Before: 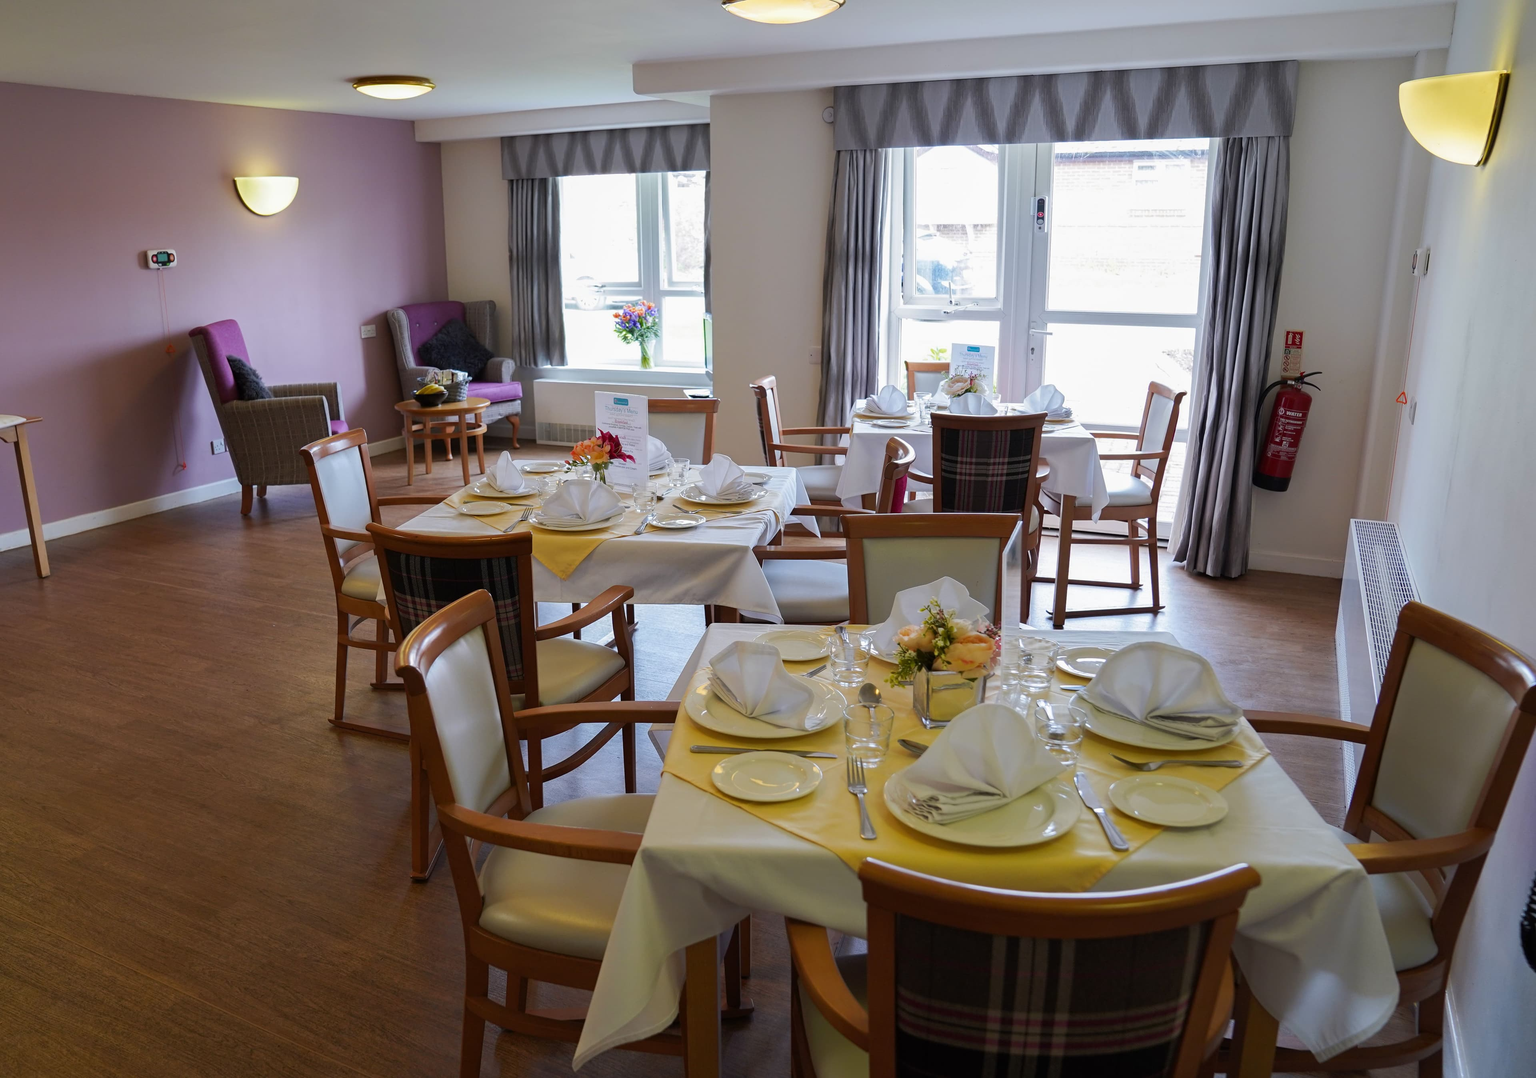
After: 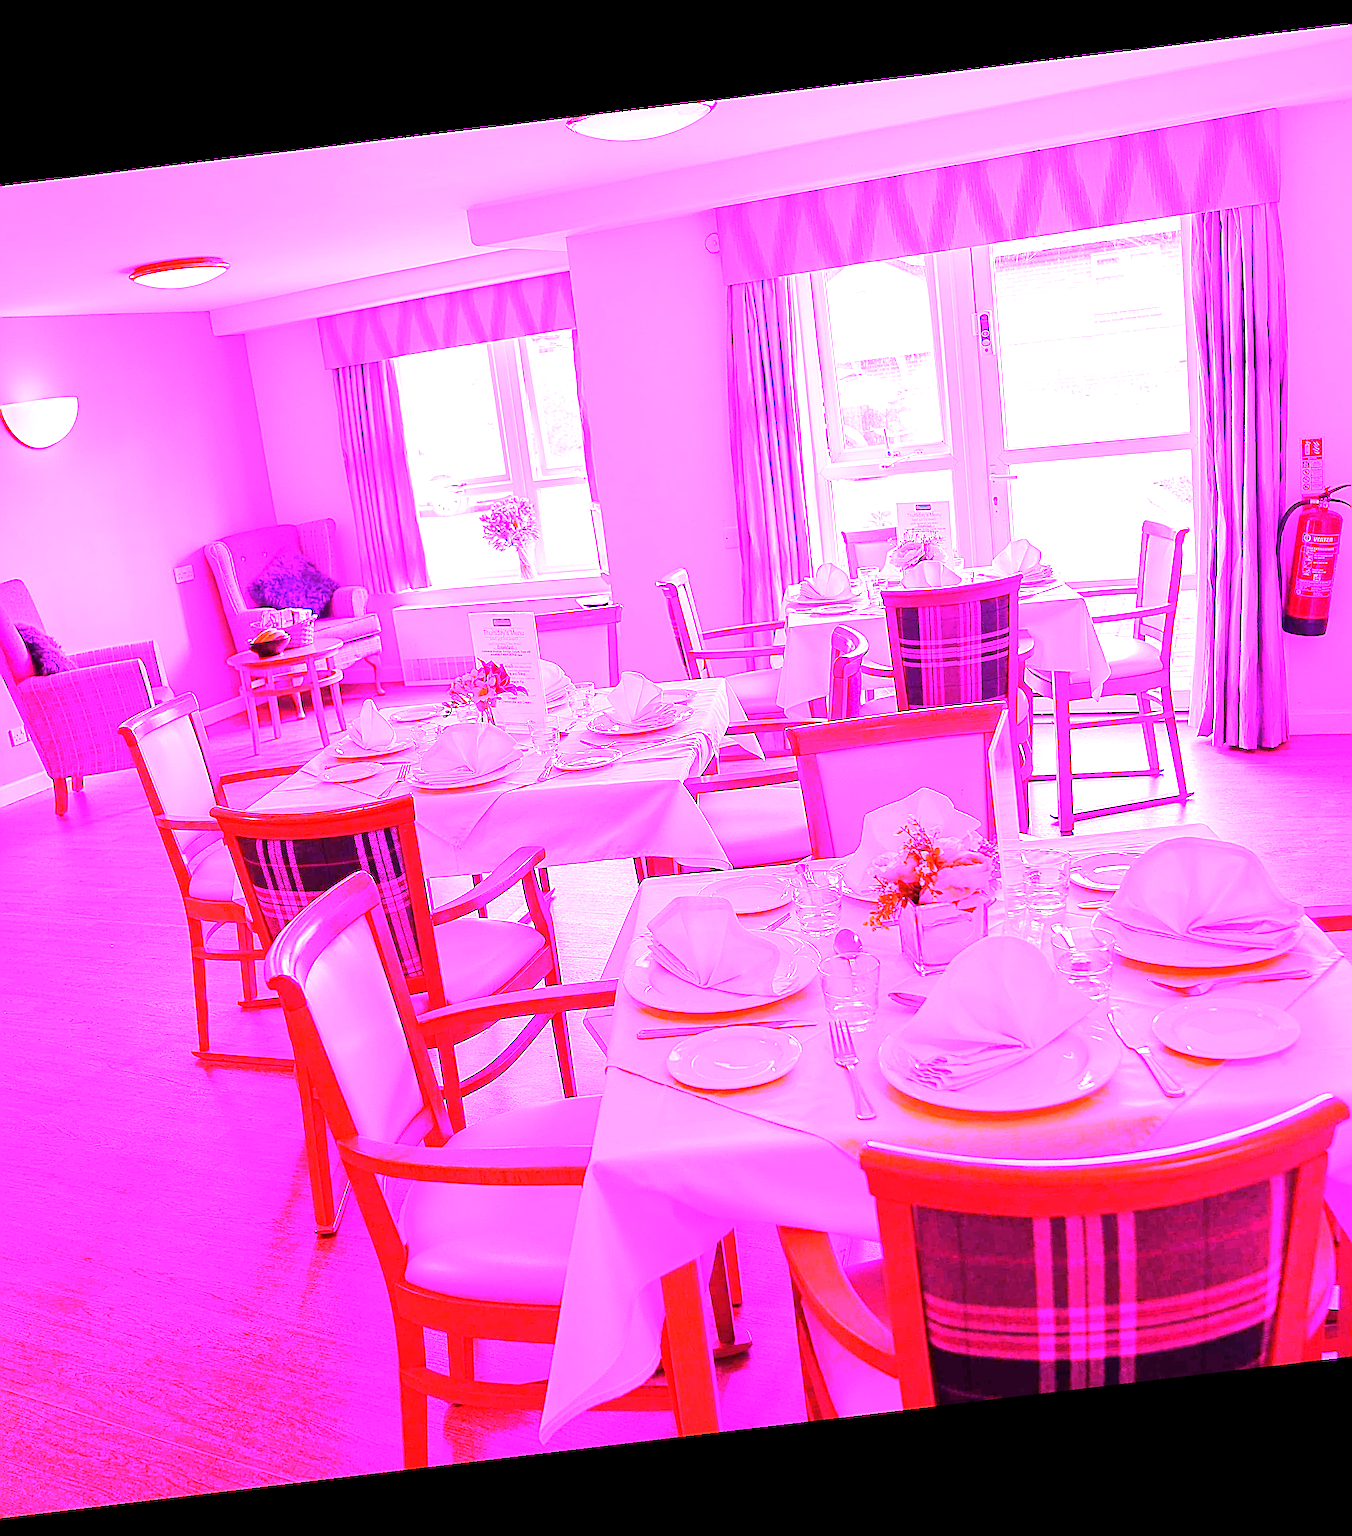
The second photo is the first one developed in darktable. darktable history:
exposure: exposure 0.178 EV, compensate exposure bias true, compensate highlight preservation false
sharpen: amount 0.2
white balance: red 8, blue 8
rotate and perspective: rotation -6.83°, automatic cropping off
crop and rotate: left 15.446%, right 17.836%
